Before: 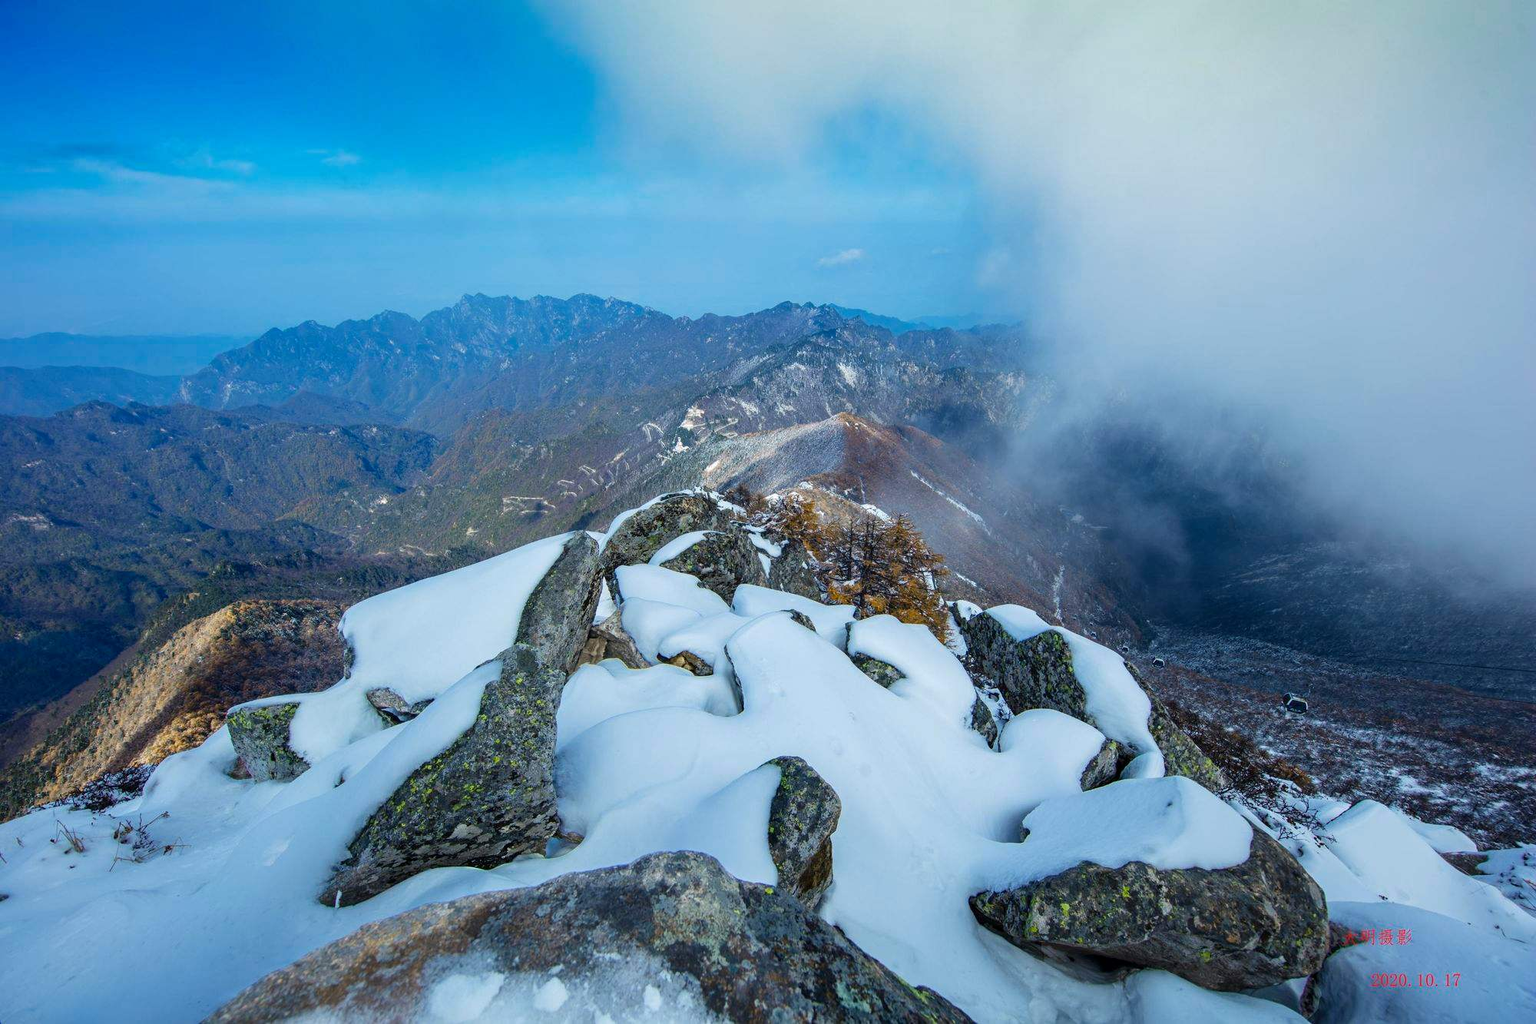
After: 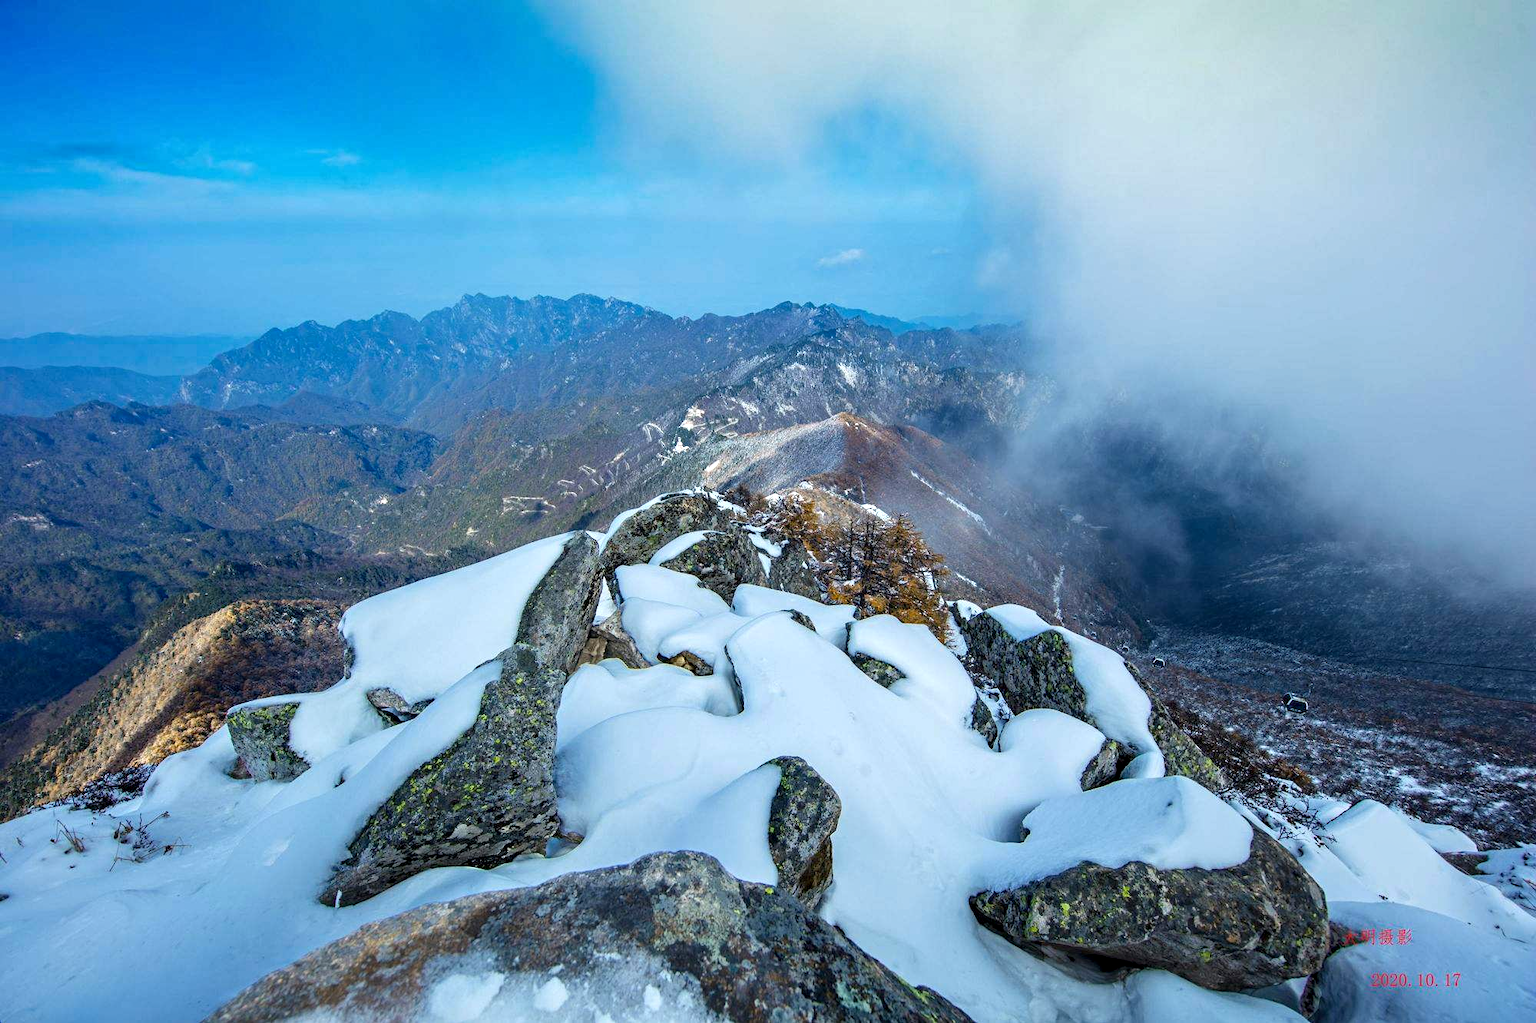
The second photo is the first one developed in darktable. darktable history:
exposure: exposure 0.2 EV, compensate highlight preservation false
contrast equalizer: y [[0.5, 0.501, 0.532, 0.538, 0.54, 0.541], [0.5 ×6], [0.5 ×6], [0 ×6], [0 ×6]]
